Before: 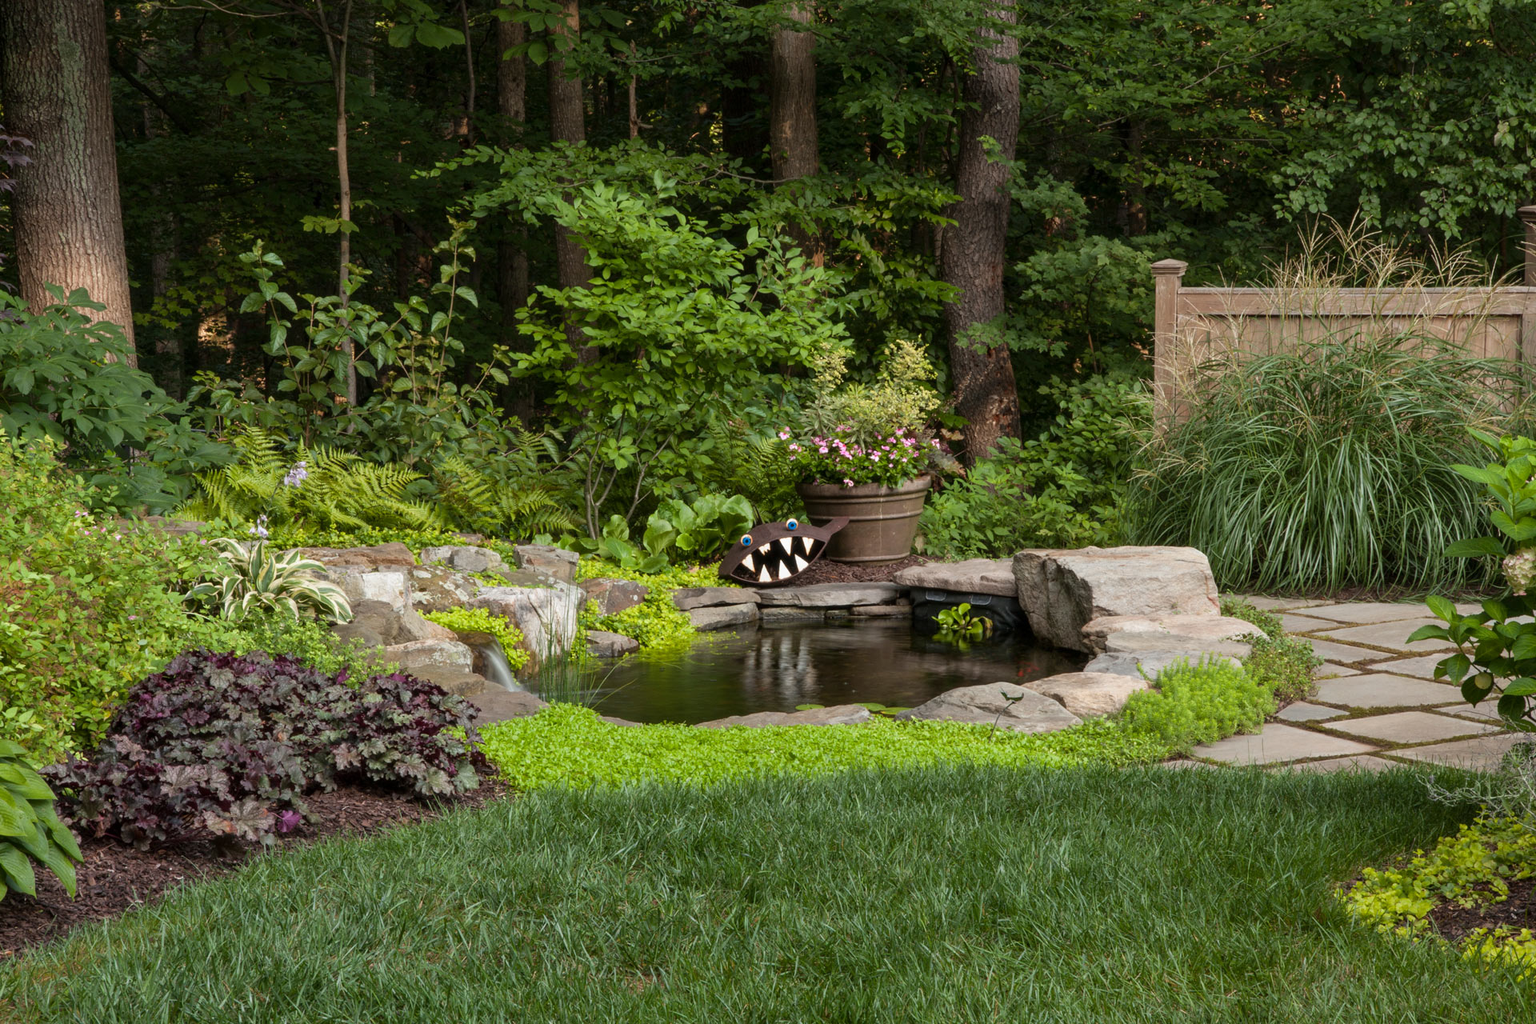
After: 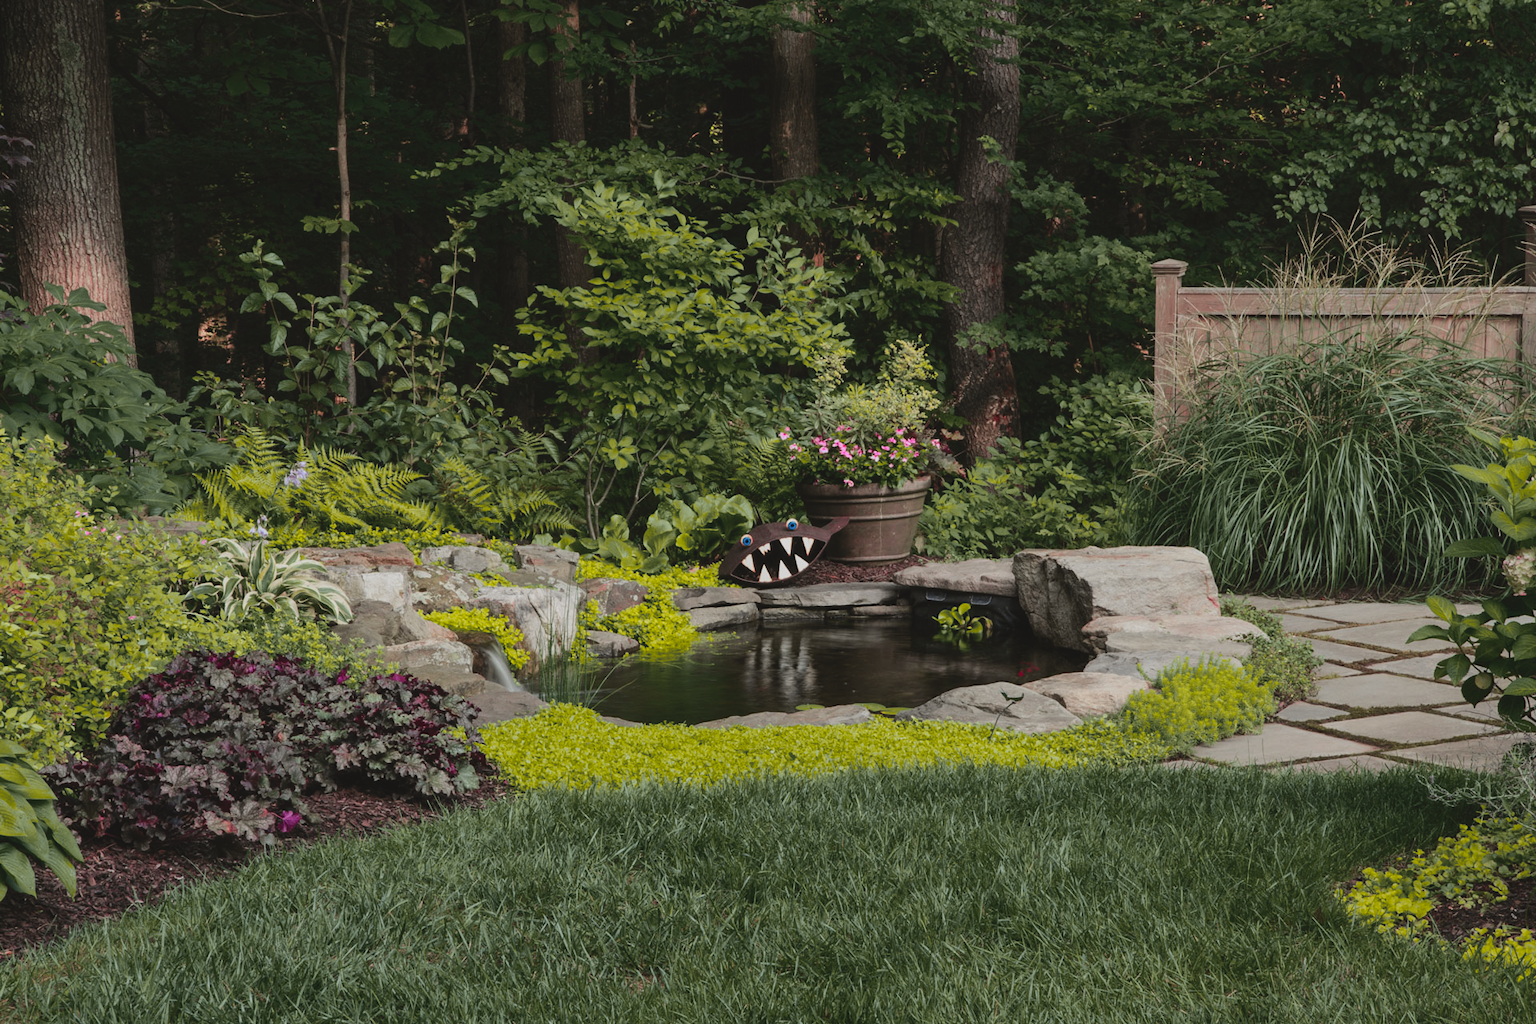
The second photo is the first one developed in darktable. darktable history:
tone curve: curves: ch0 [(0, 0) (0.23, 0.189) (0.486, 0.52) (0.822, 0.825) (0.994, 0.955)]; ch1 [(0, 0) (0.226, 0.261) (0.379, 0.442) (0.469, 0.468) (0.495, 0.498) (0.514, 0.509) (0.561, 0.603) (0.59, 0.656) (1, 1)]; ch2 [(0, 0) (0.269, 0.299) (0.459, 0.43) (0.498, 0.5) (0.523, 0.52) (0.586, 0.569) (0.635, 0.617) (0.659, 0.681) (0.718, 0.764) (1, 1)], color space Lab, independent channels, preserve colors none
exposure: black level correction -0.015, exposure -0.5 EV, compensate highlight preservation false
